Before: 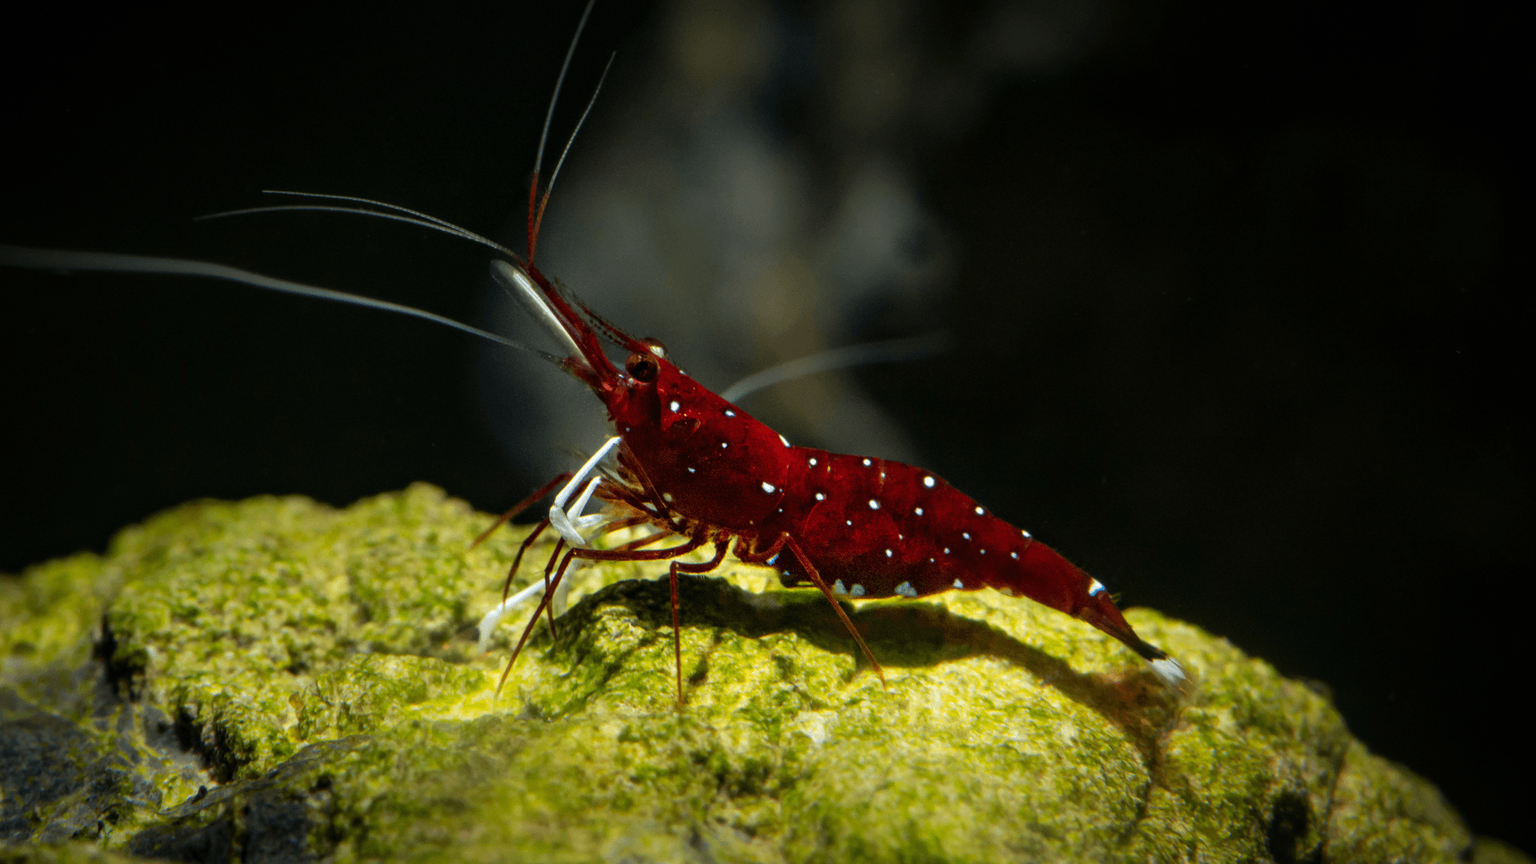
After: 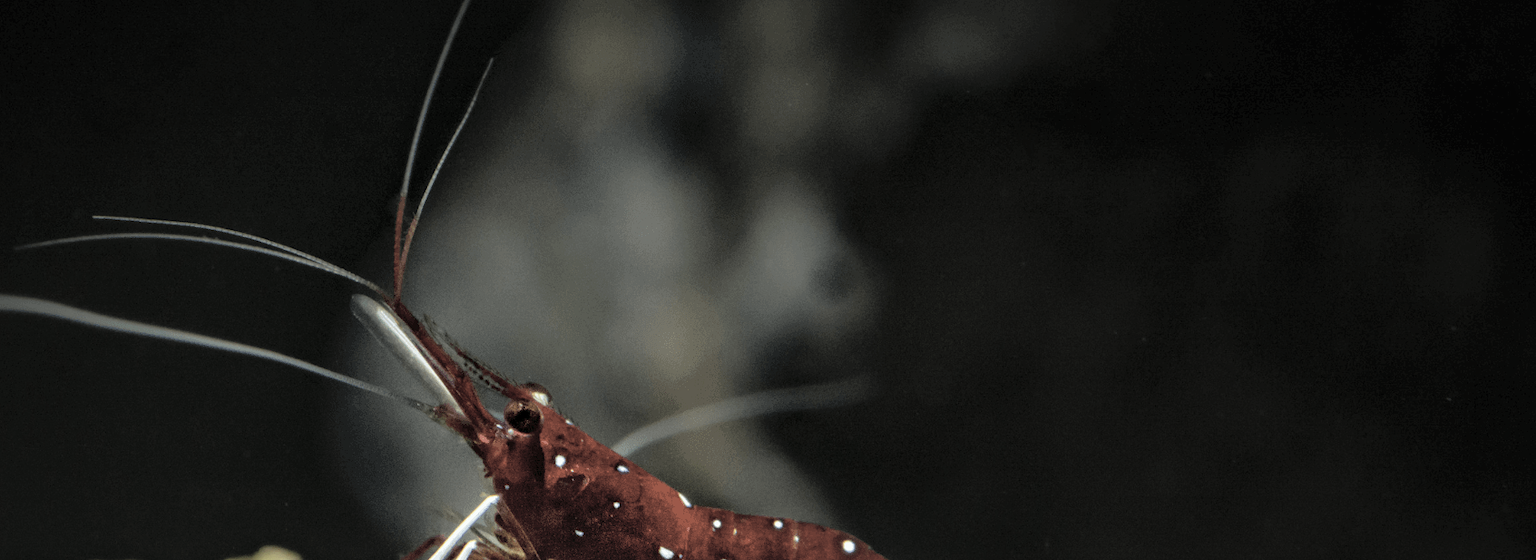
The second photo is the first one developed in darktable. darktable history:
local contrast: mode bilateral grid, contrast 20, coarseness 50, detail 130%, midtone range 0.2
contrast brightness saturation: brightness 0.18, saturation -0.5
crop and rotate: left 11.812%, bottom 42.776%
